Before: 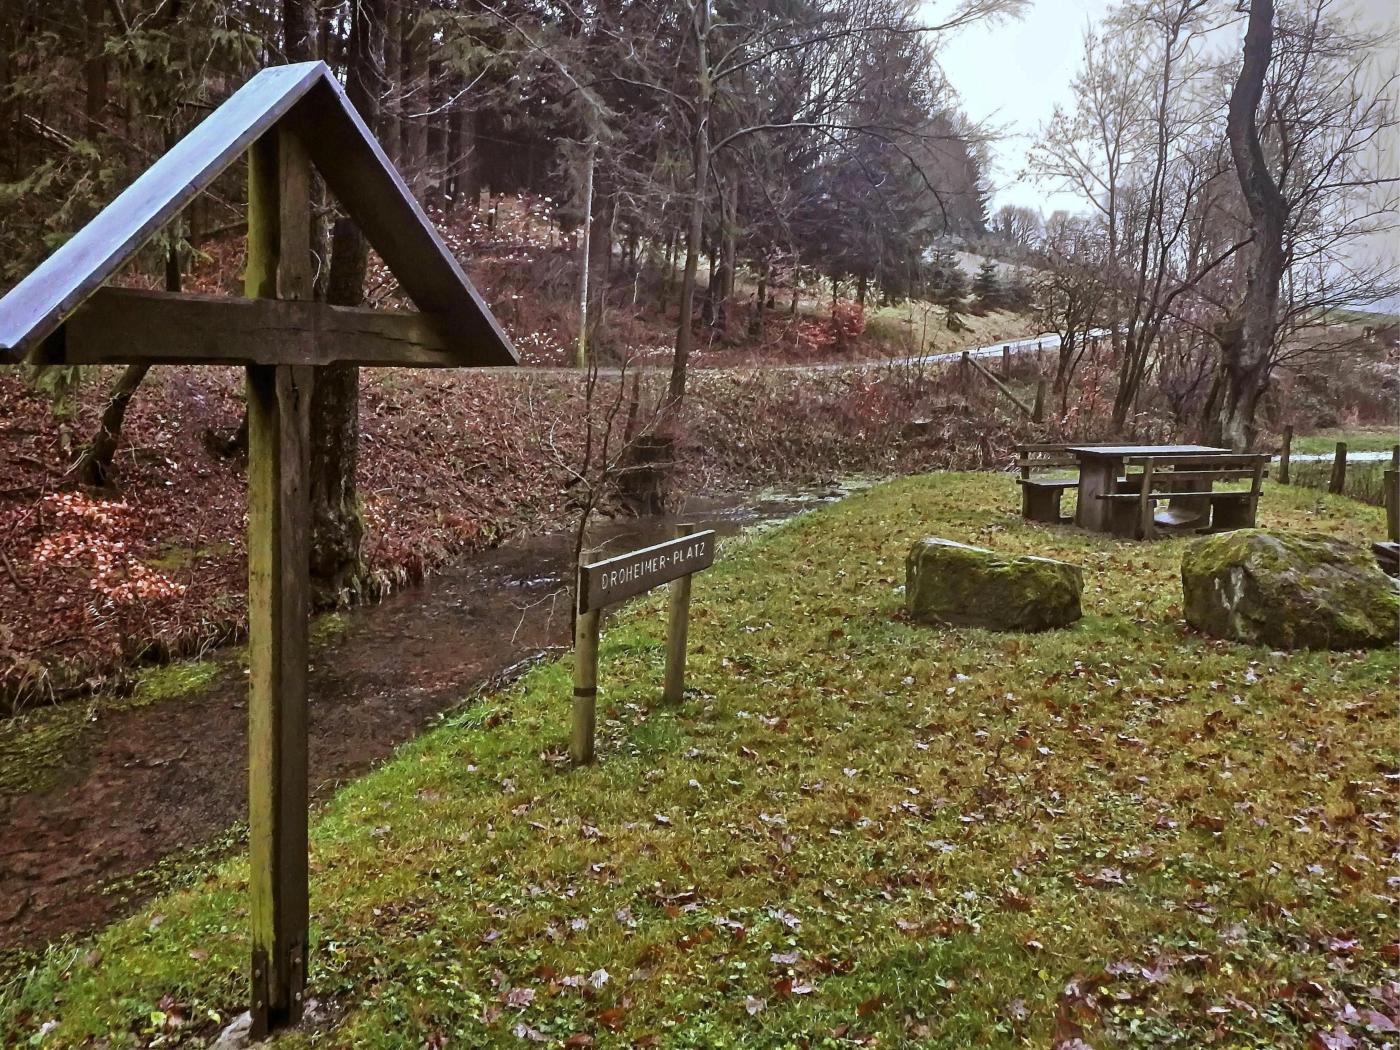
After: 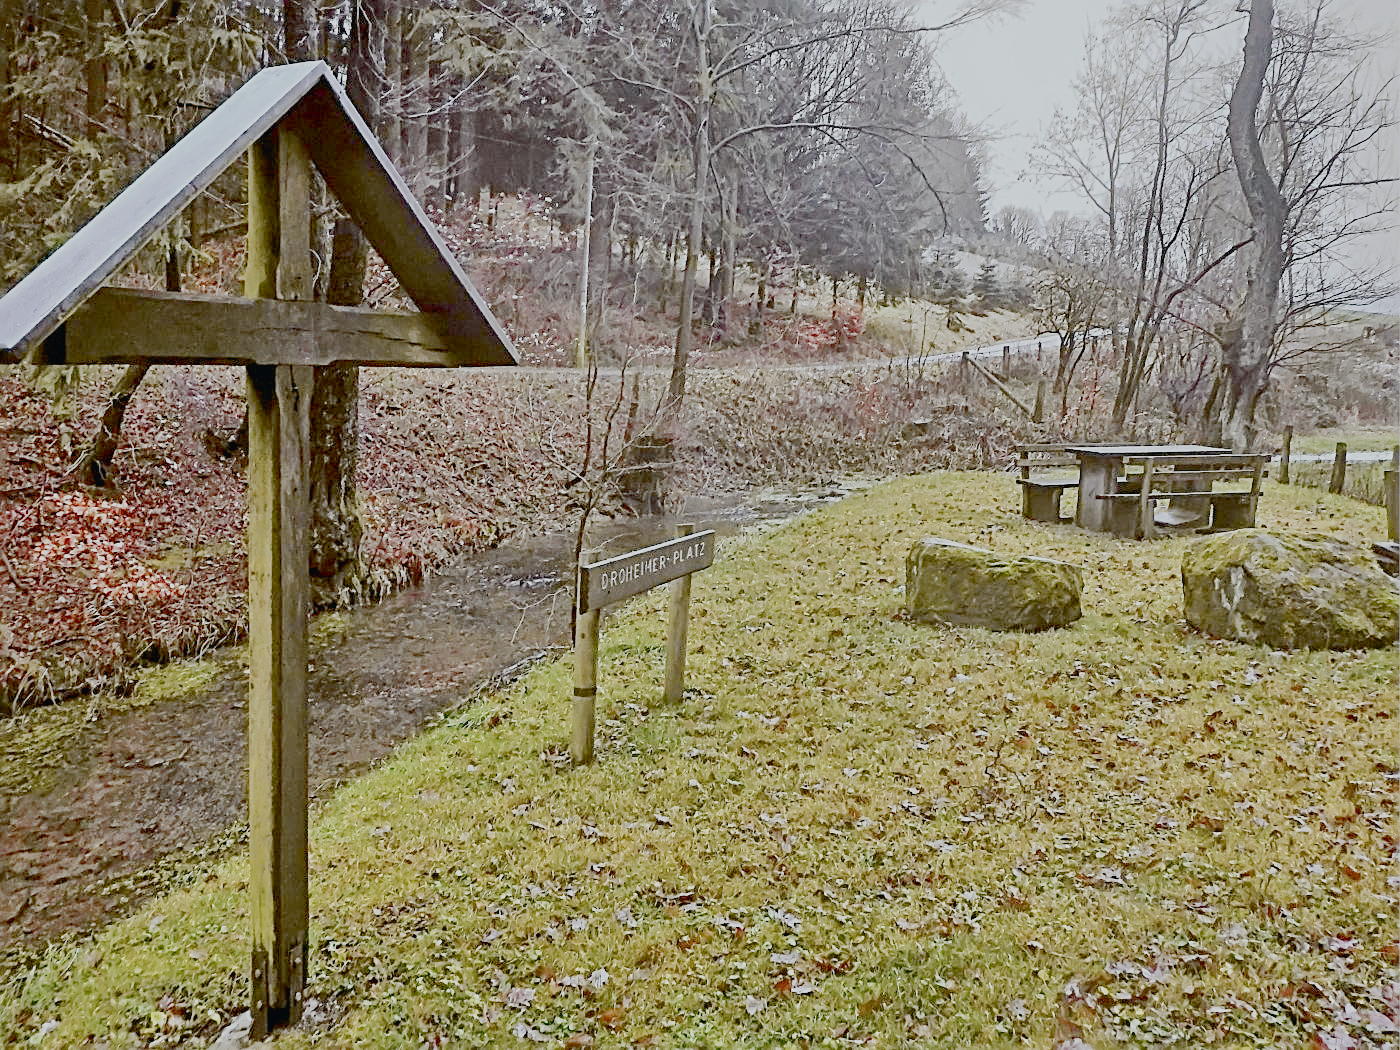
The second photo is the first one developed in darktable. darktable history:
sharpen: radius 2.676, amount 0.669
exposure: black level correction 0.001, exposure 1.398 EV, compensate exposure bias true, compensate highlight preservation false
filmic rgb: white relative exposure 8 EV, threshold 3 EV, structure ↔ texture 100%, target black luminance 0%, hardness 2.44, latitude 76.53%, contrast 0.562, shadows ↔ highlights balance 0%, preserve chrominance no, color science v4 (2020), iterations of high-quality reconstruction 10, type of noise poissonian, enable highlight reconstruction true
tone curve: curves: ch0 [(0, 0.02) (0.063, 0.058) (0.262, 0.243) (0.447, 0.468) (0.544, 0.596) (0.805, 0.823) (1, 0.952)]; ch1 [(0, 0) (0.339, 0.31) (0.417, 0.401) (0.452, 0.455) (0.482, 0.483) (0.502, 0.499) (0.517, 0.506) (0.55, 0.542) (0.588, 0.604) (0.729, 0.782) (1, 1)]; ch2 [(0, 0) (0.346, 0.34) (0.431, 0.45) (0.485, 0.487) (0.5, 0.496) (0.527, 0.526) (0.56, 0.574) (0.613, 0.642) (0.679, 0.703) (1, 1)], color space Lab, independent channels, preserve colors none
